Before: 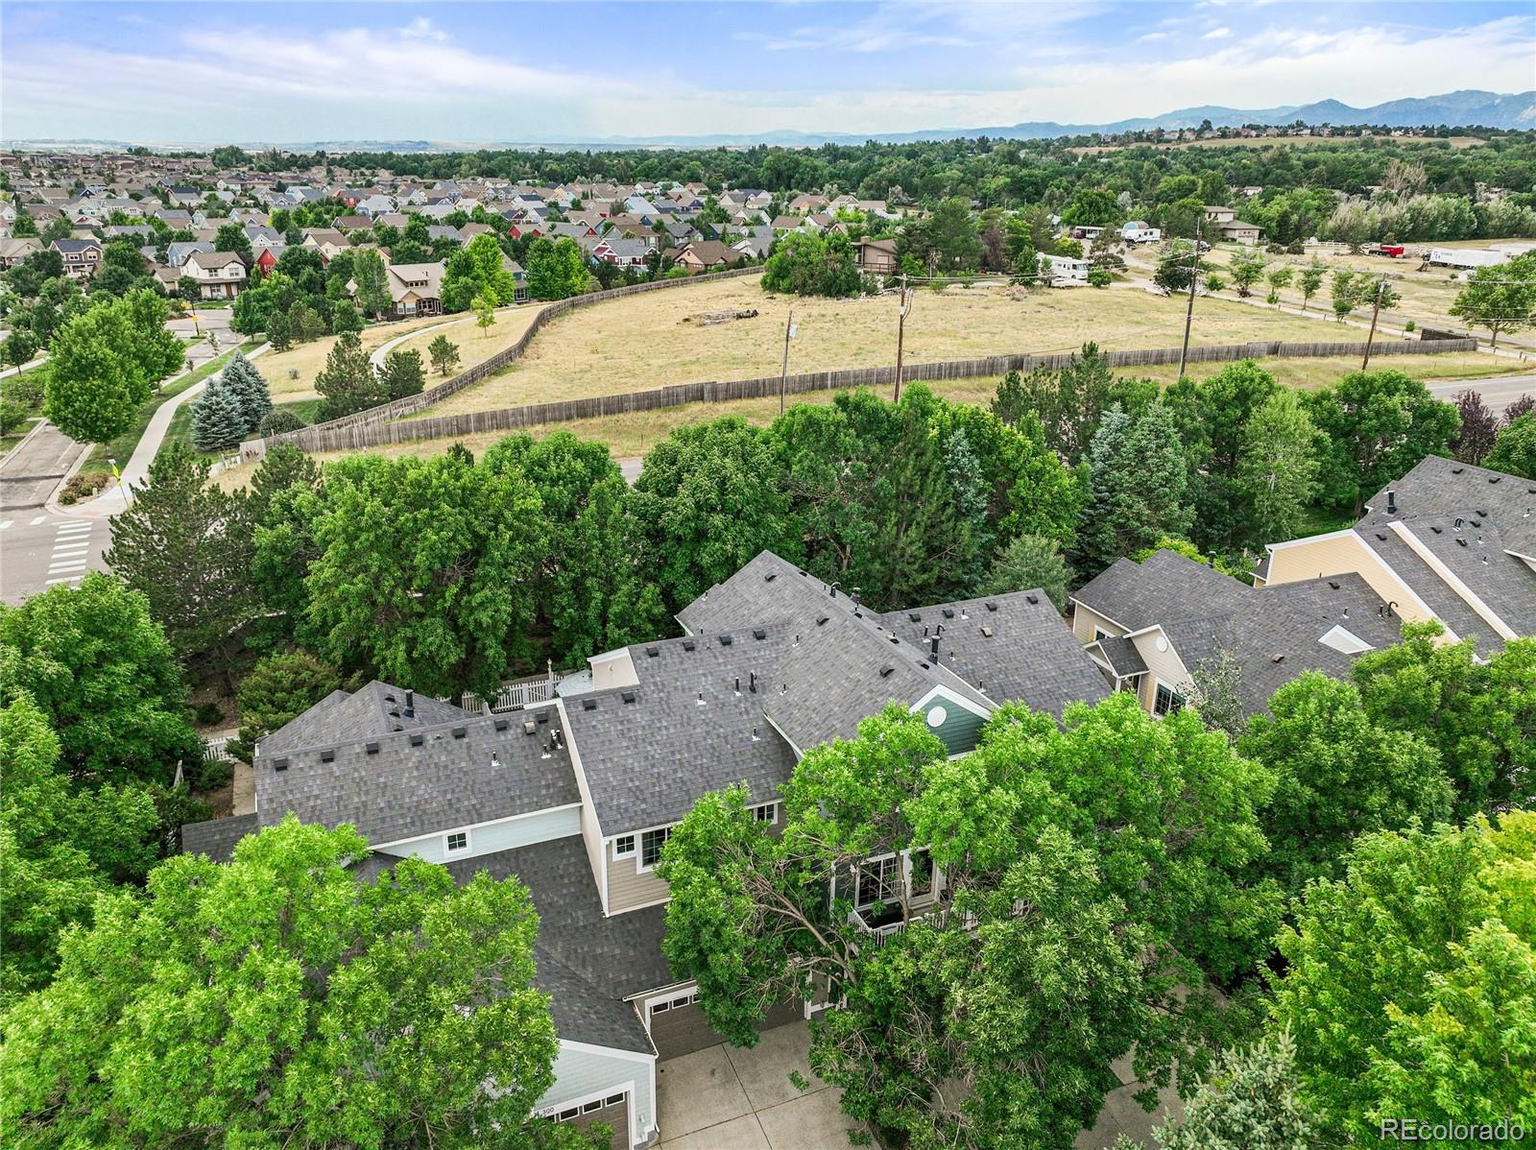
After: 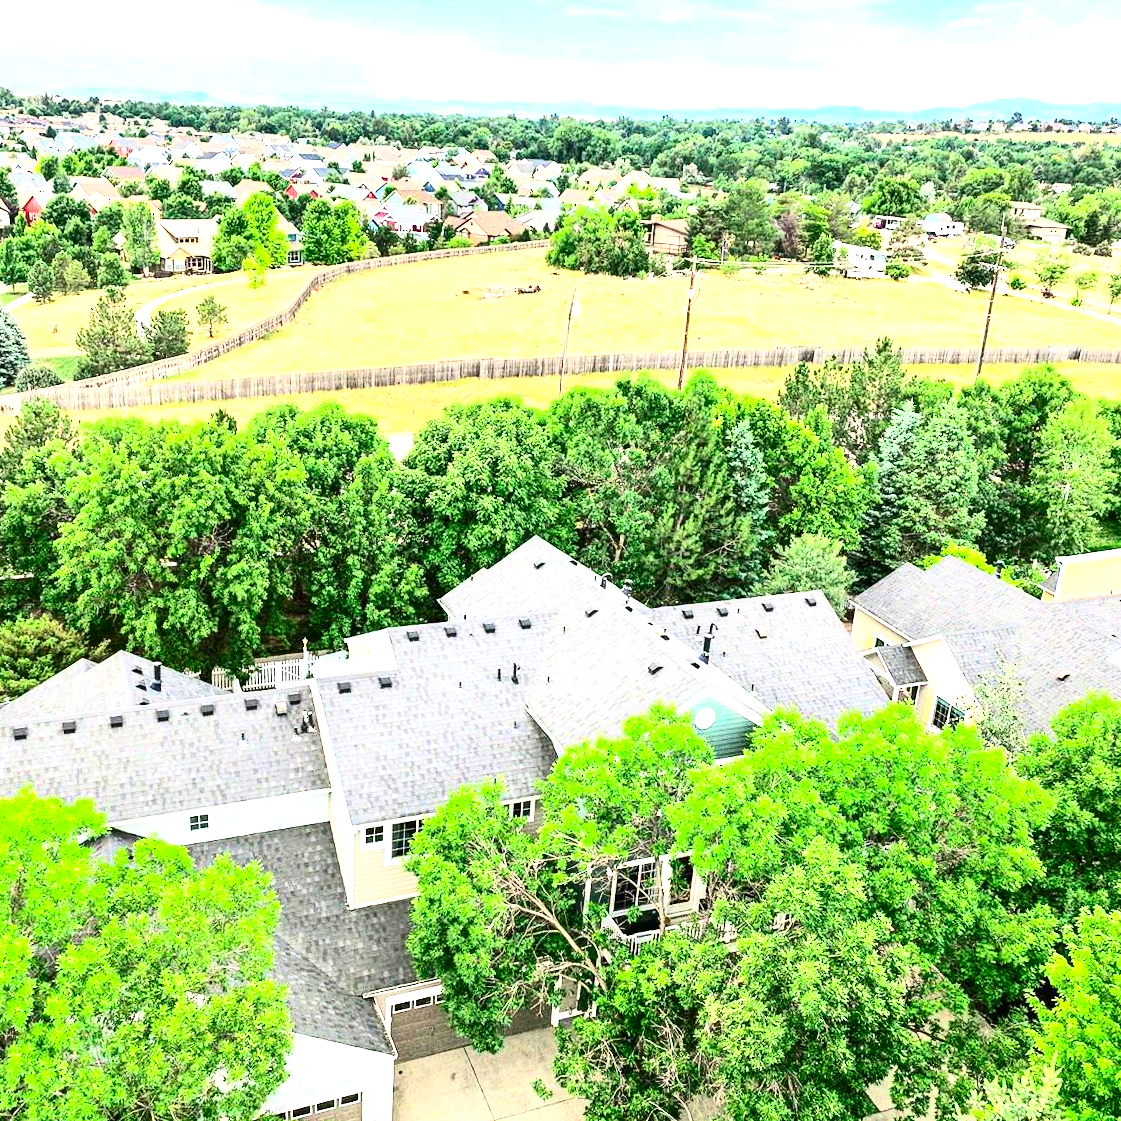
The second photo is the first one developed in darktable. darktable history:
contrast brightness saturation: contrast 0.403, brightness 0.049, saturation 0.263
crop and rotate: angle -2.93°, left 14.212%, top 0.023%, right 11.003%, bottom 0.065%
exposure: exposure 1.161 EV, compensate exposure bias true, compensate highlight preservation false
